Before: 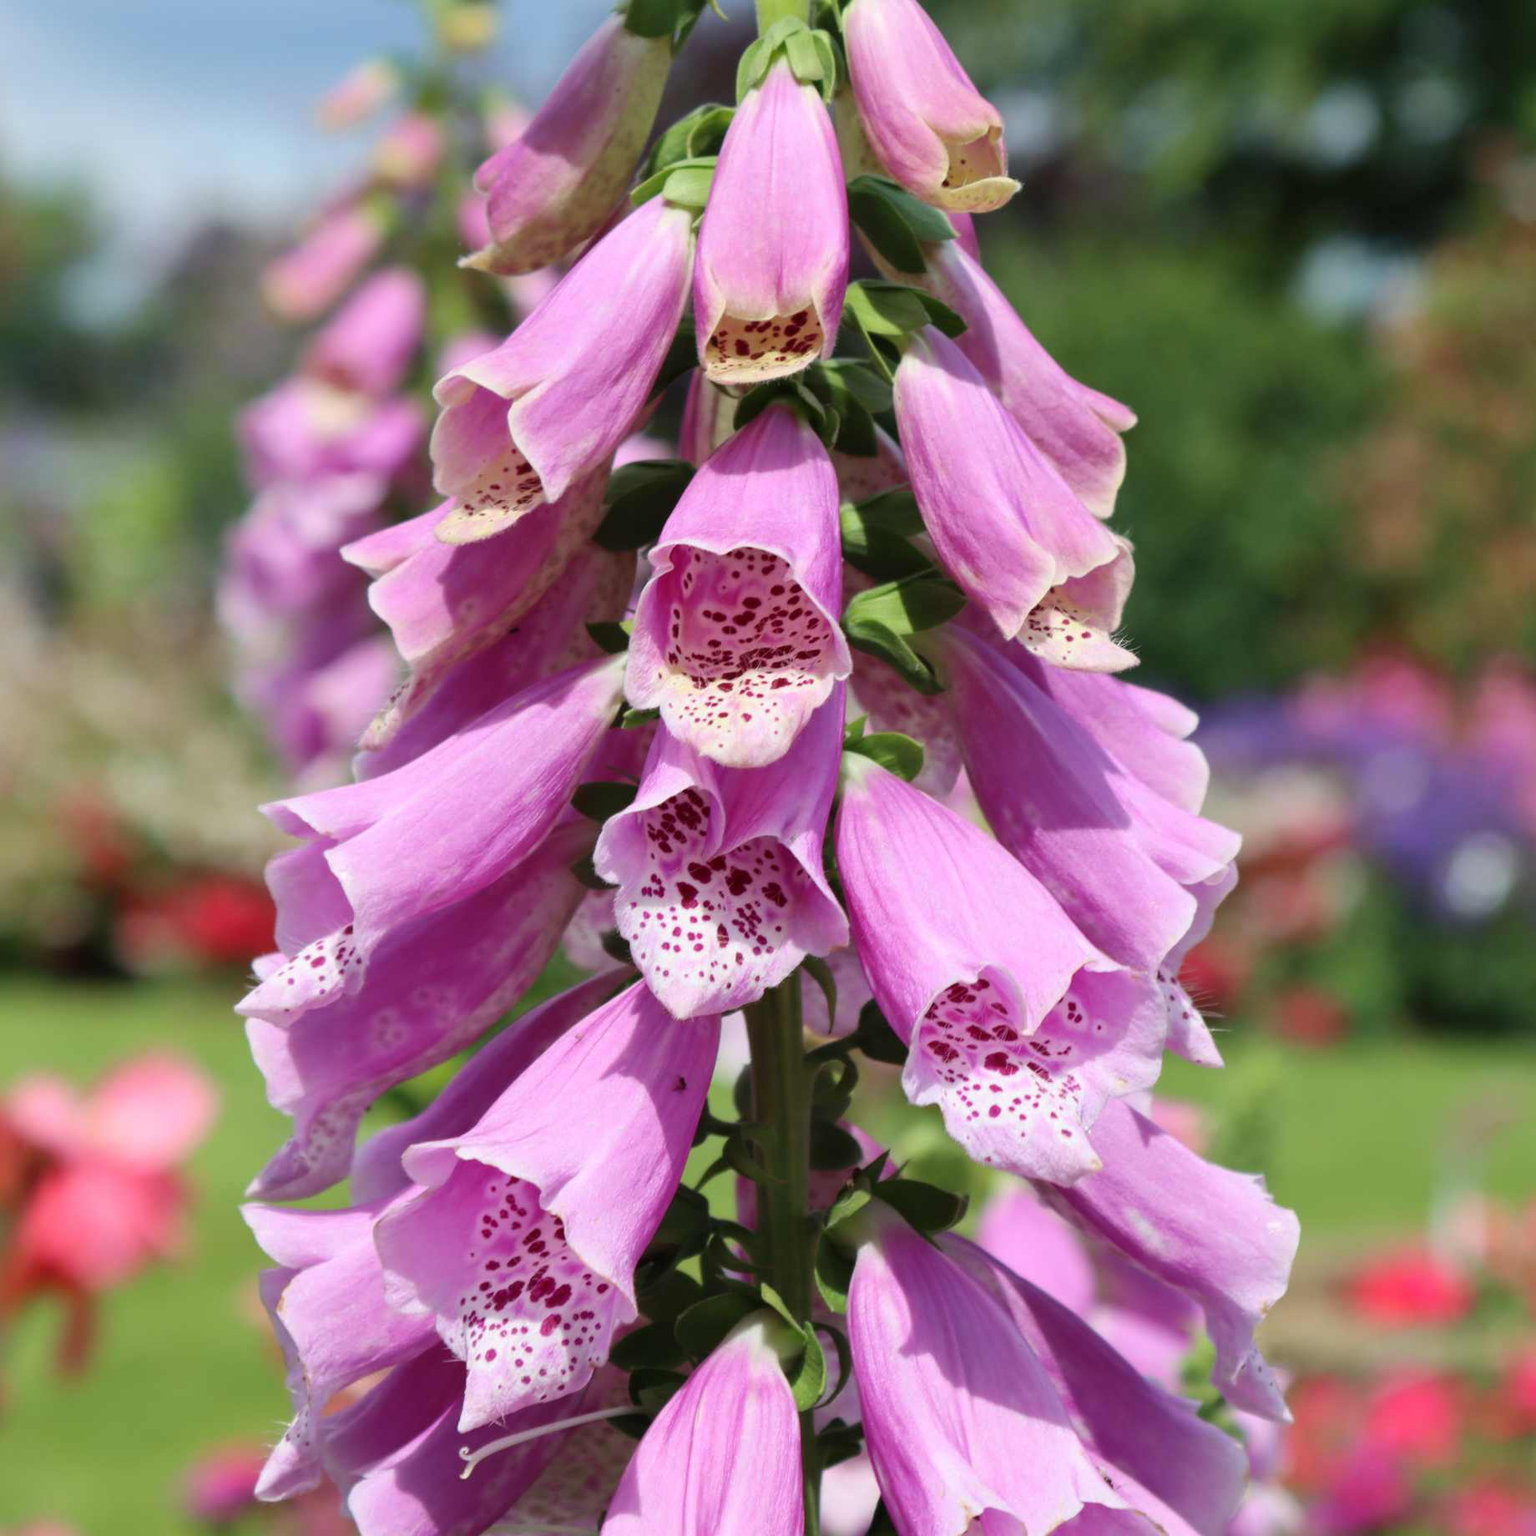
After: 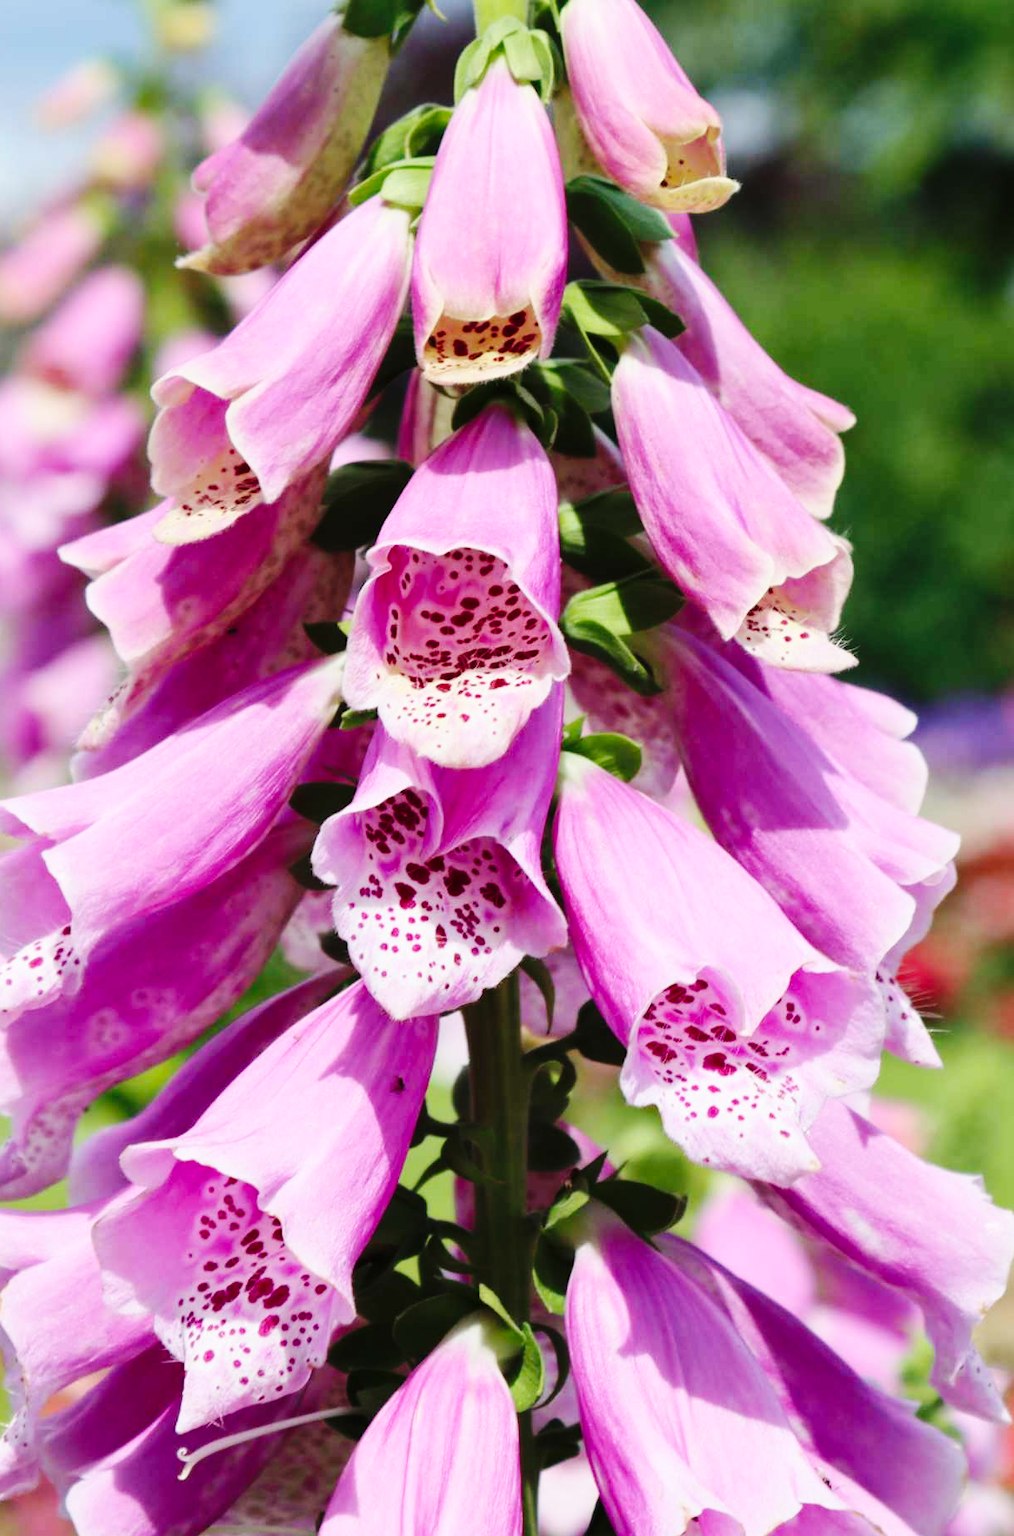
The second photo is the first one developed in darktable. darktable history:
crop and rotate: left 18.442%, right 15.508%
base curve: curves: ch0 [(0, 0) (0.036, 0.025) (0.121, 0.166) (0.206, 0.329) (0.605, 0.79) (1, 1)], preserve colors none
